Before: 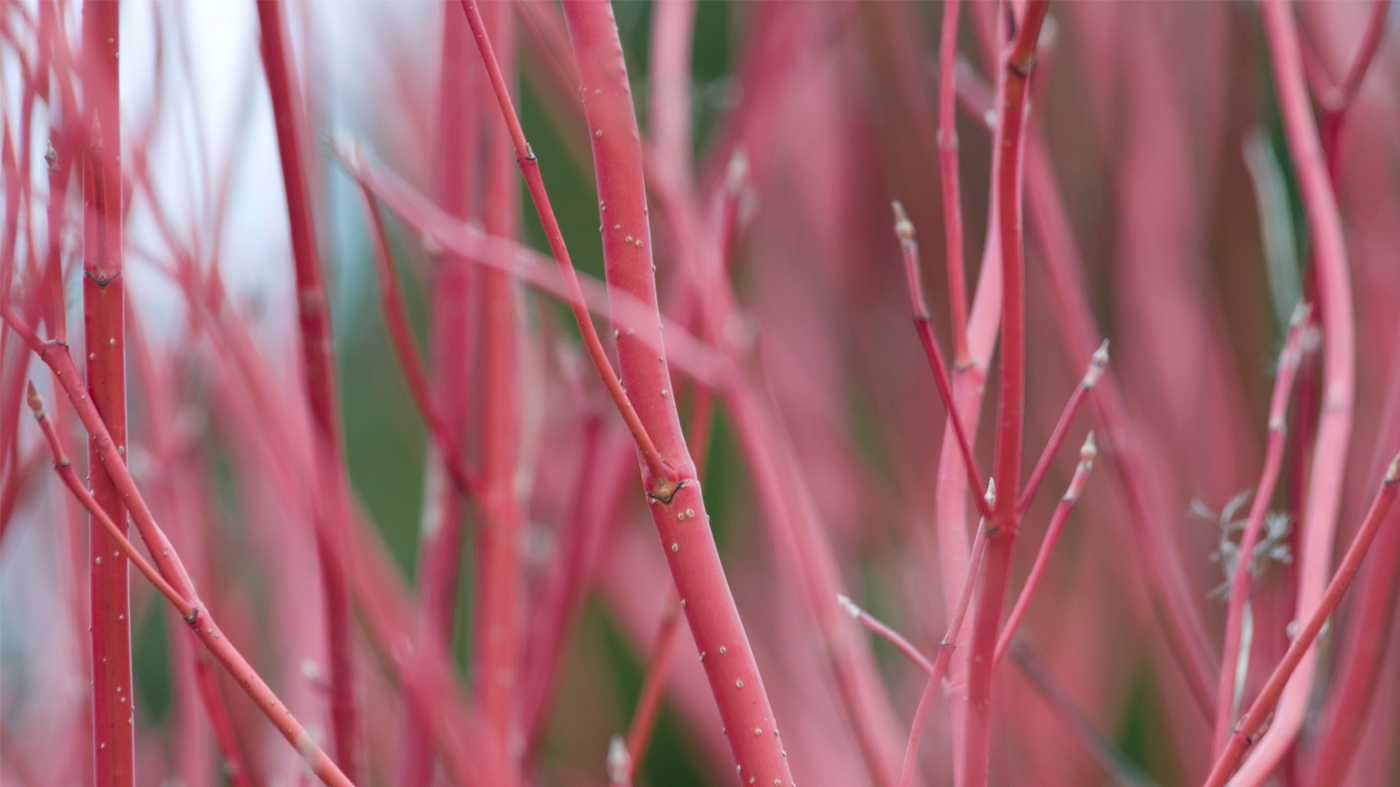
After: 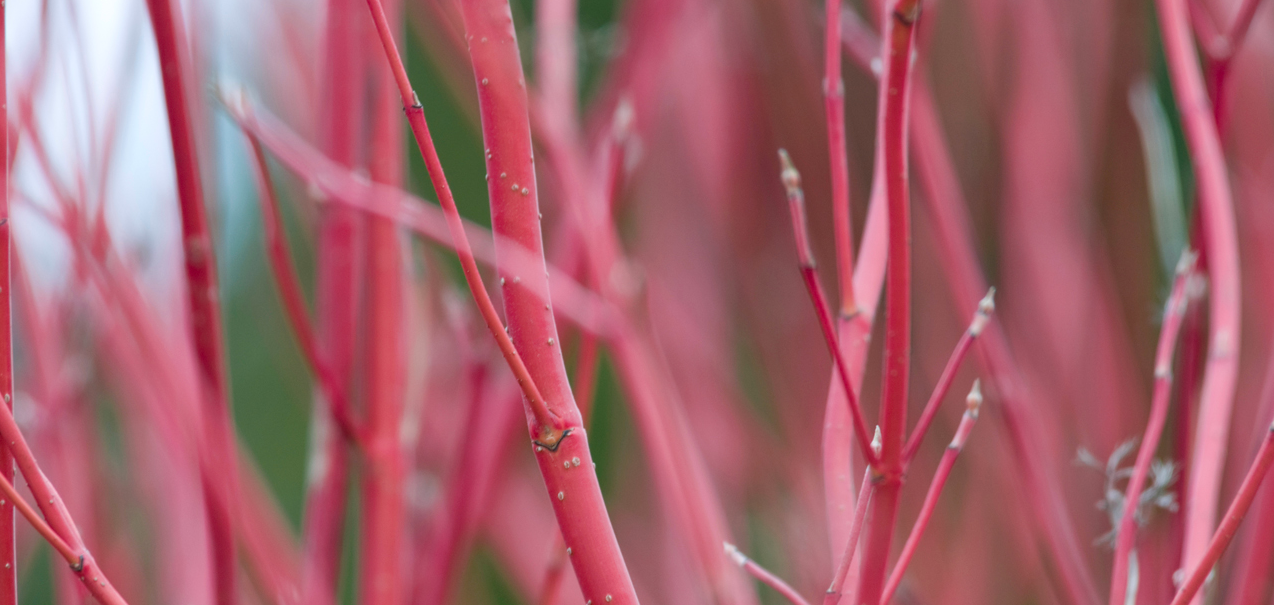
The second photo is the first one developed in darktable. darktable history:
color correction: saturation 1.11
crop: left 8.155%, top 6.611%, bottom 15.385%
